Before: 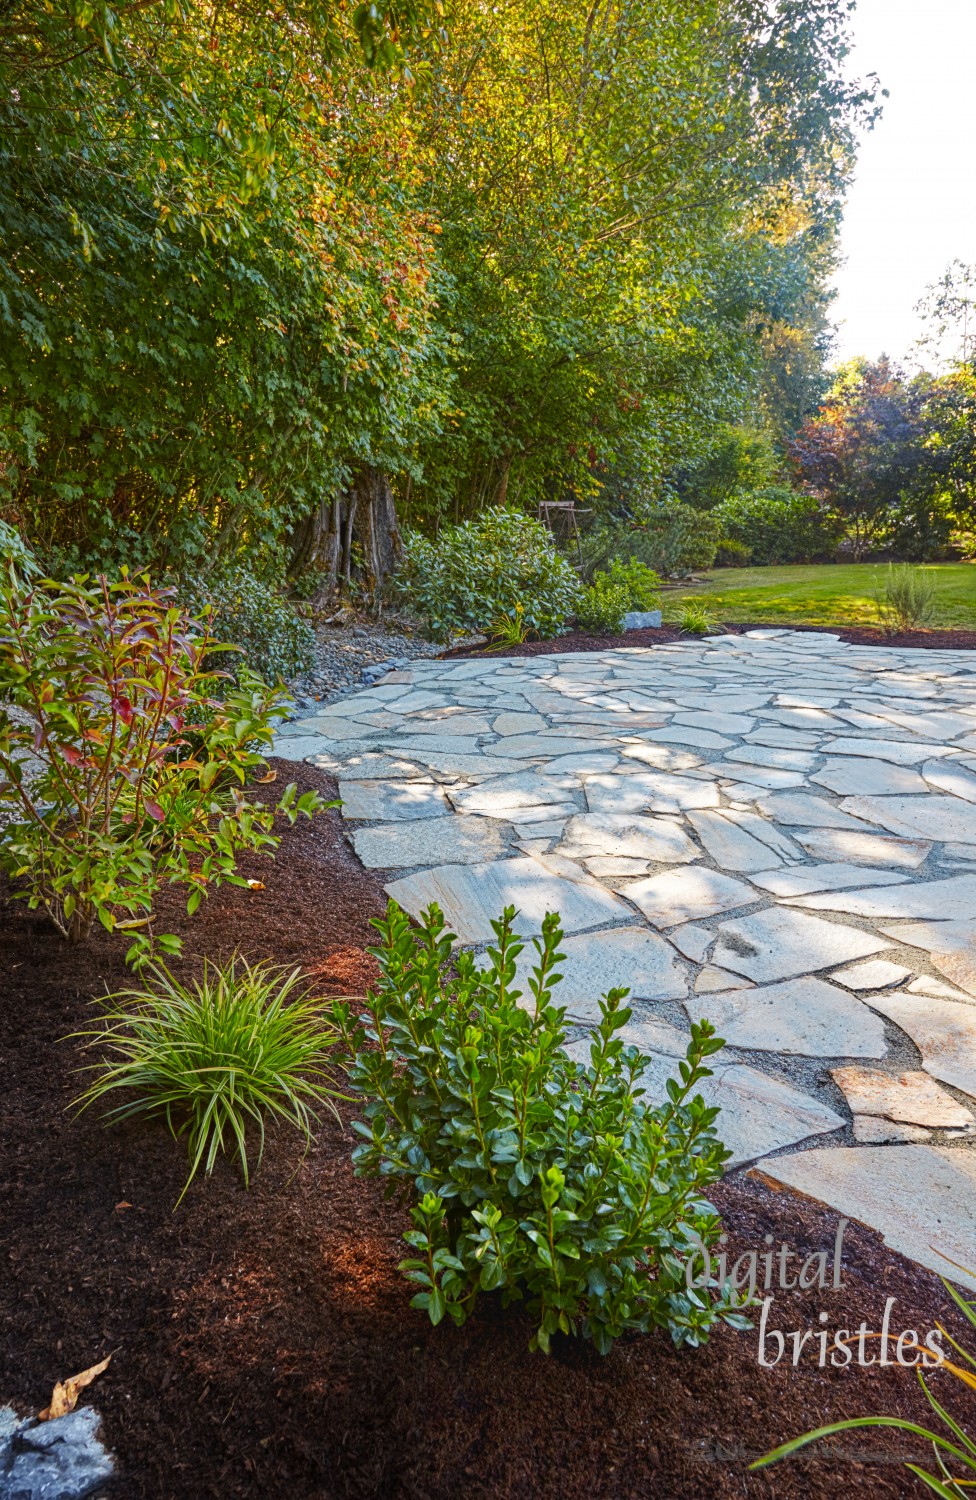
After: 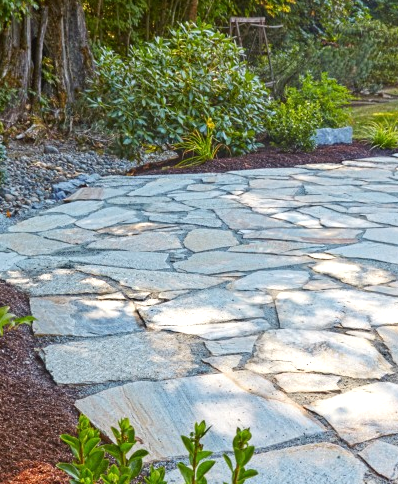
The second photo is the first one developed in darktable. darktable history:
crop: left 31.745%, top 32.33%, right 27.46%, bottom 35.371%
exposure: exposure 0.221 EV, compensate highlight preservation false
